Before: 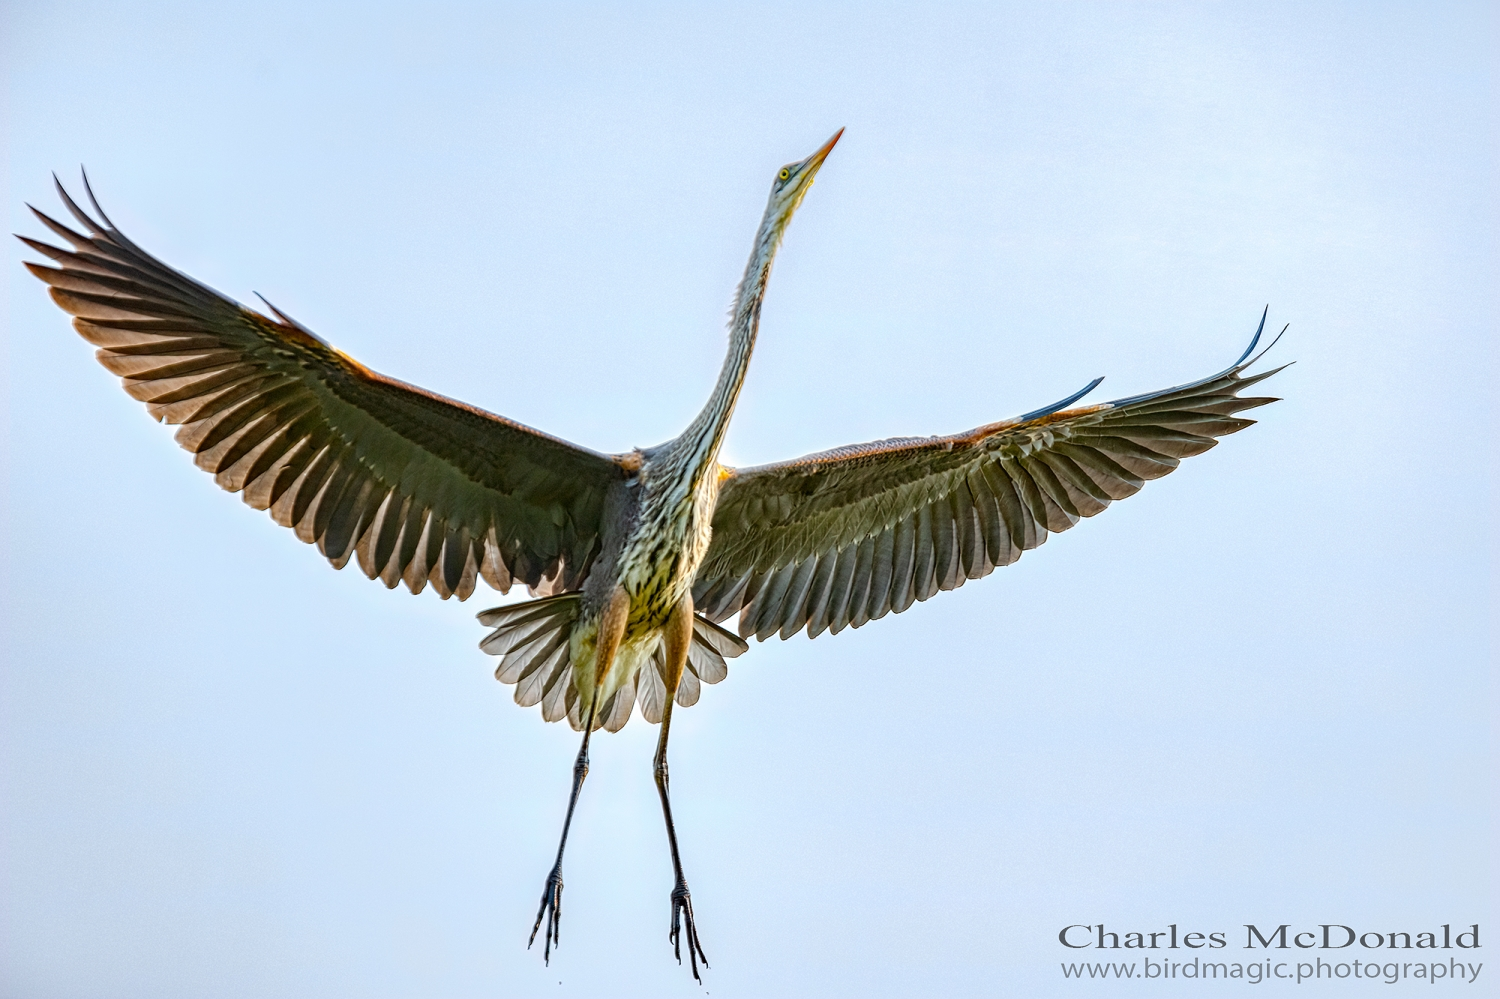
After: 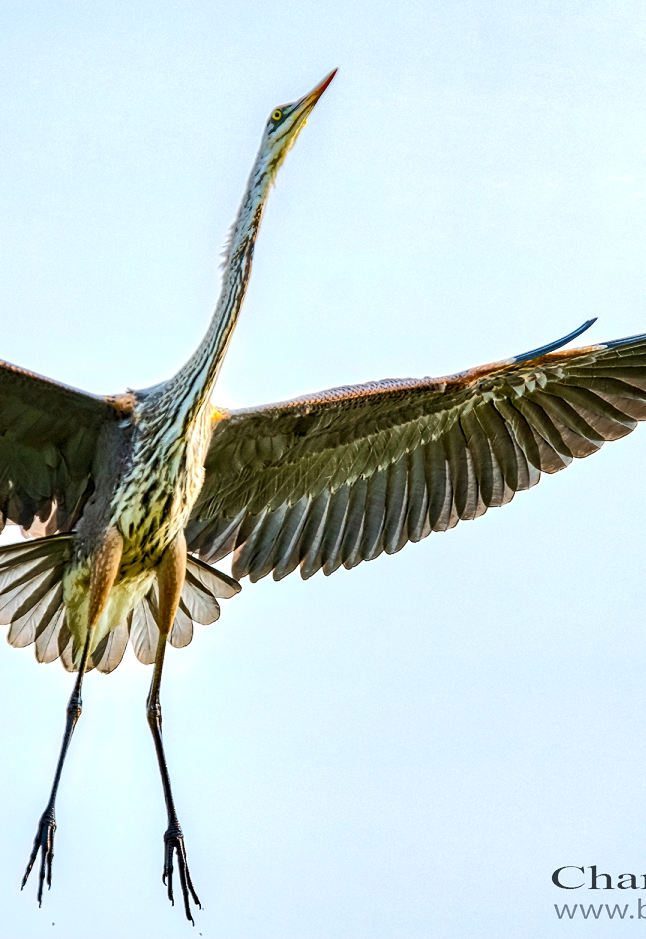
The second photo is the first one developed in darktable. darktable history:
exposure: exposure 0.078 EV, compensate exposure bias true, compensate highlight preservation false
crop: left 33.824%, top 5.995%, right 23.083%
tone curve: curves: ch0 [(0, 0) (0.003, 0.003) (0.011, 0.011) (0.025, 0.024) (0.044, 0.043) (0.069, 0.067) (0.1, 0.096) (0.136, 0.131) (0.177, 0.171) (0.224, 0.217) (0.277, 0.267) (0.335, 0.324) (0.399, 0.385) (0.468, 0.452) (0.543, 0.632) (0.623, 0.697) (0.709, 0.766) (0.801, 0.839) (0.898, 0.917) (1, 1)], color space Lab, independent channels, preserve colors none
velvia: on, module defaults
shadows and highlights: shadows -88.21, highlights -35.35, soften with gaussian
levels: levels [0.031, 0.5, 0.969]
